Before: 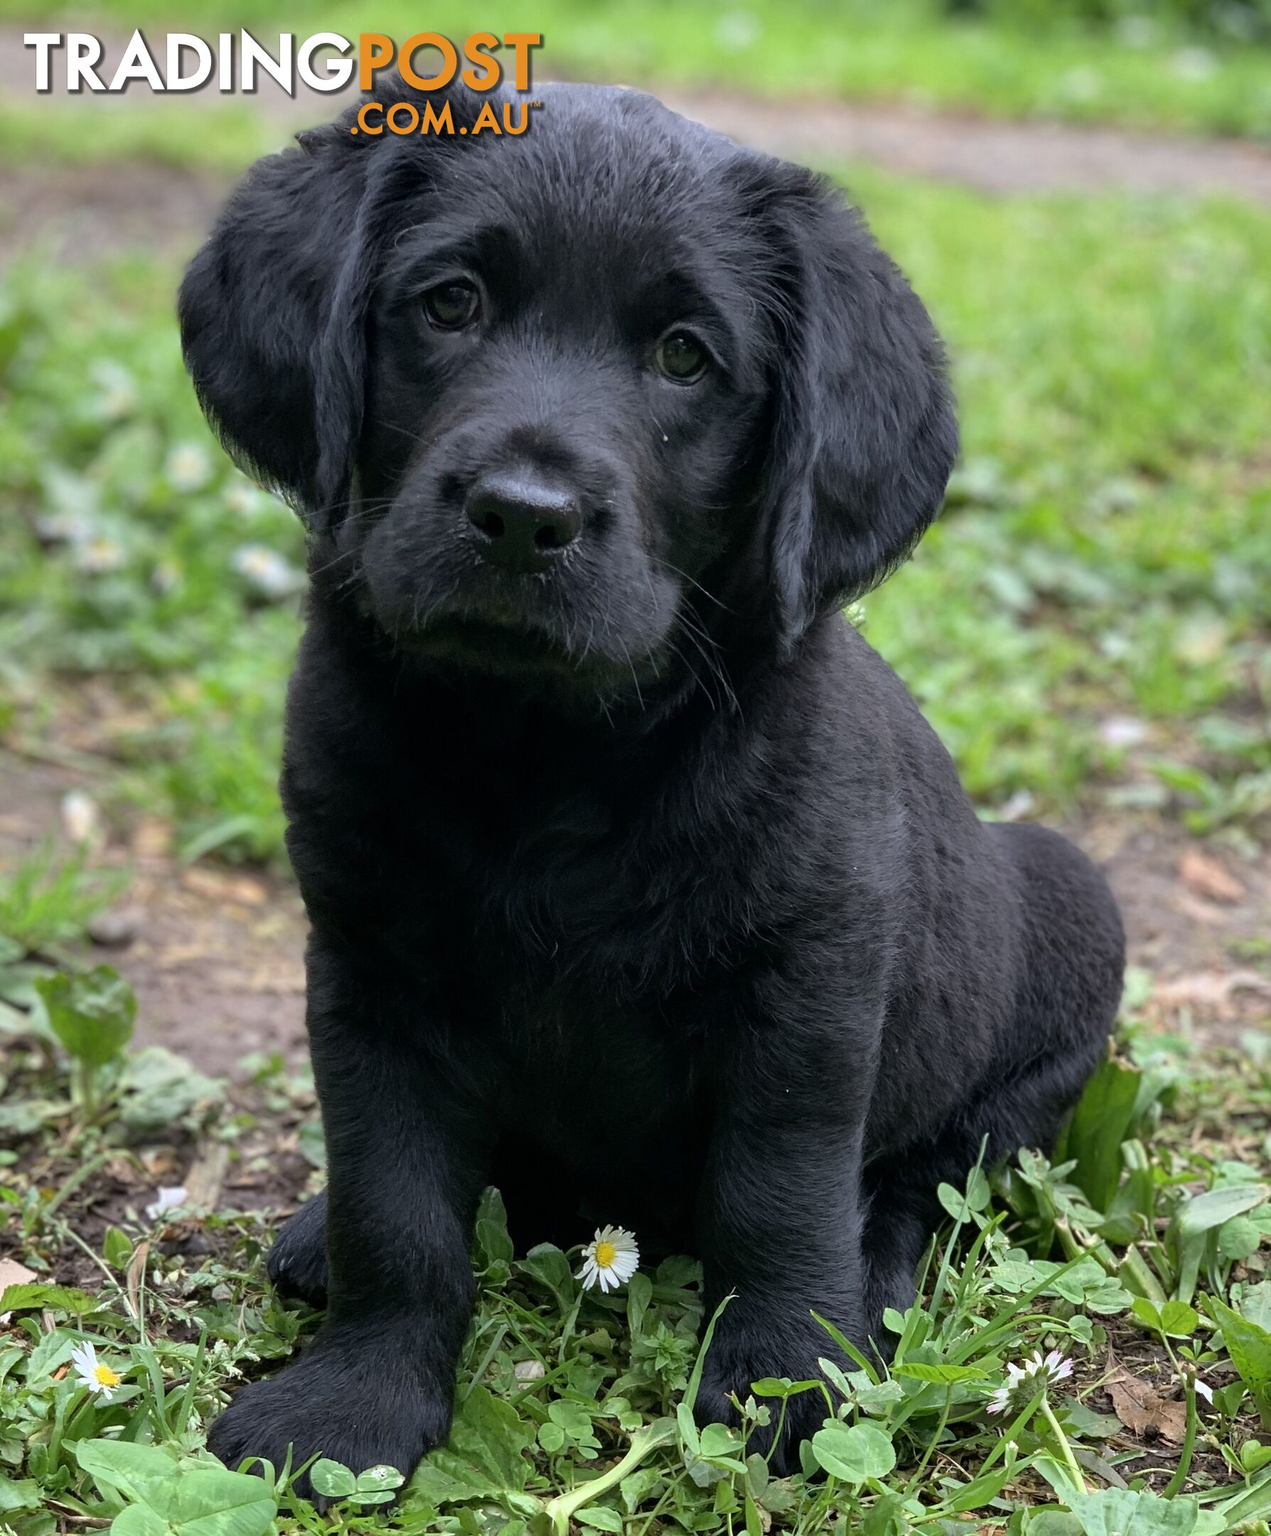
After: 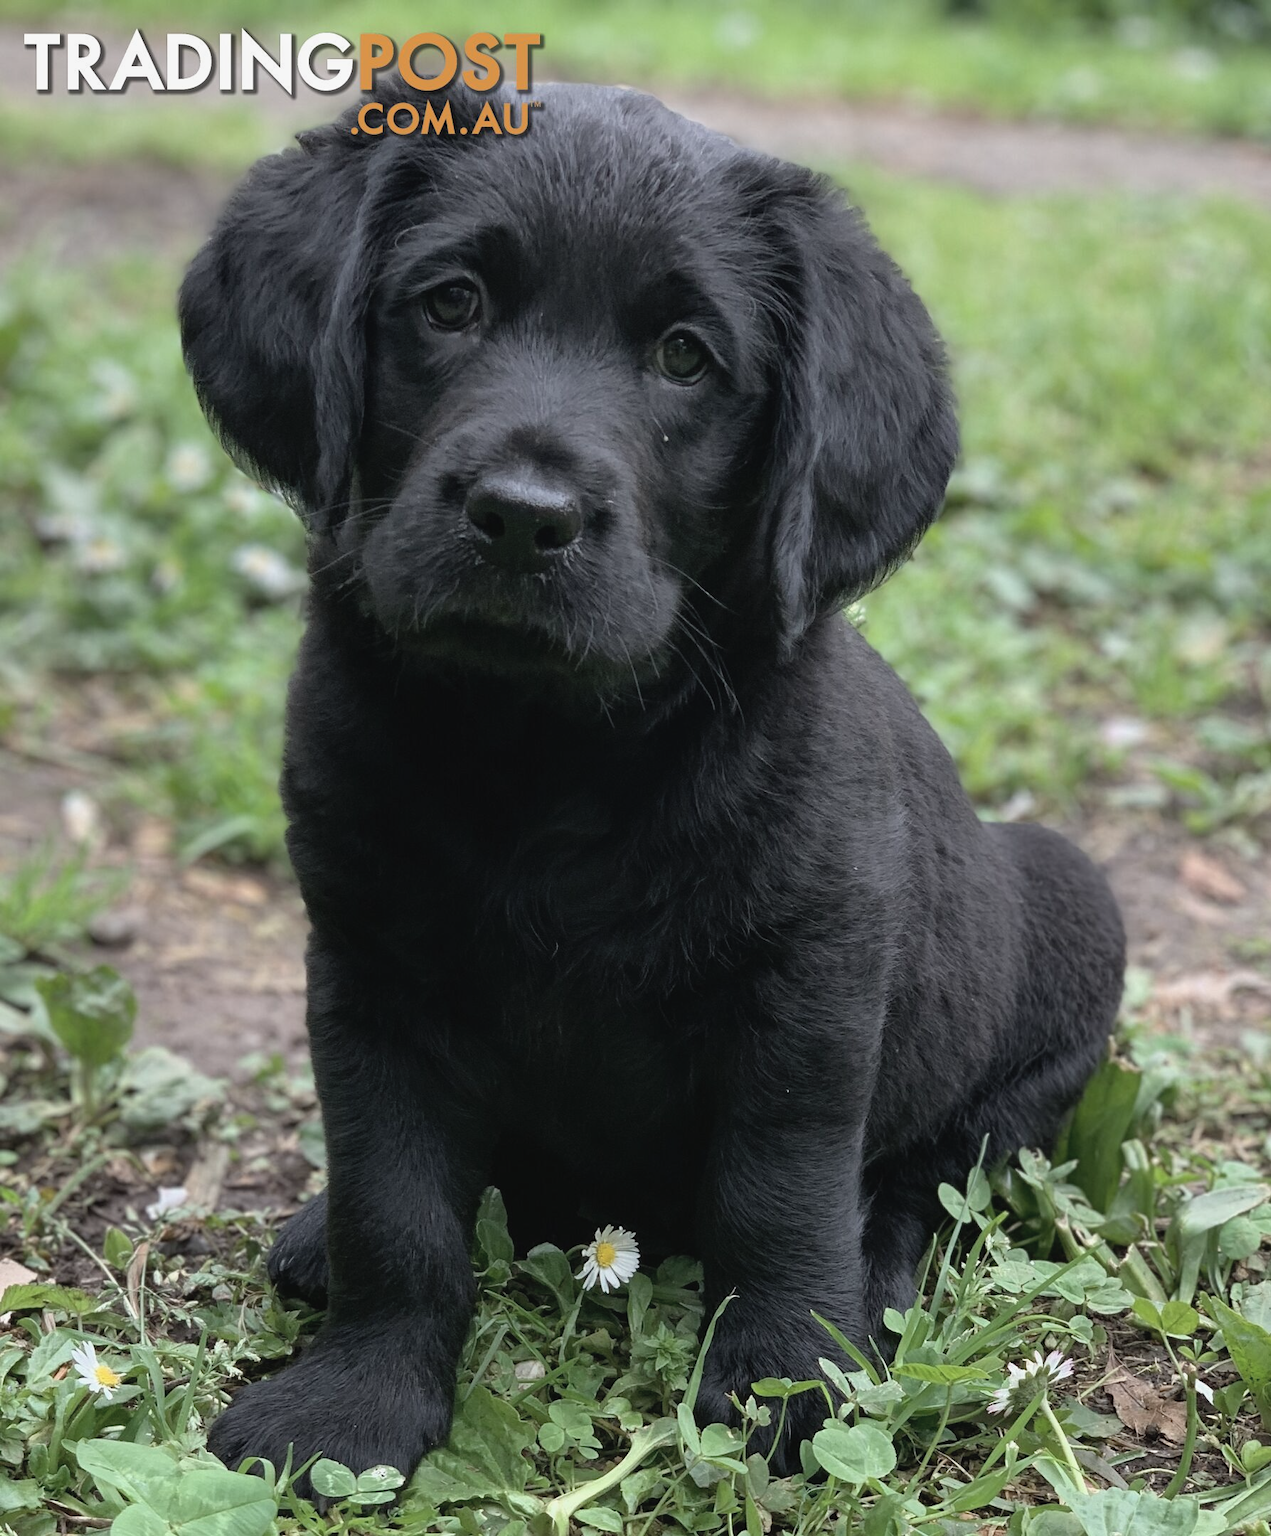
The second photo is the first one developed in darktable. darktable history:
tone equalizer: on, module defaults
contrast brightness saturation: contrast -0.063, saturation -0.412
